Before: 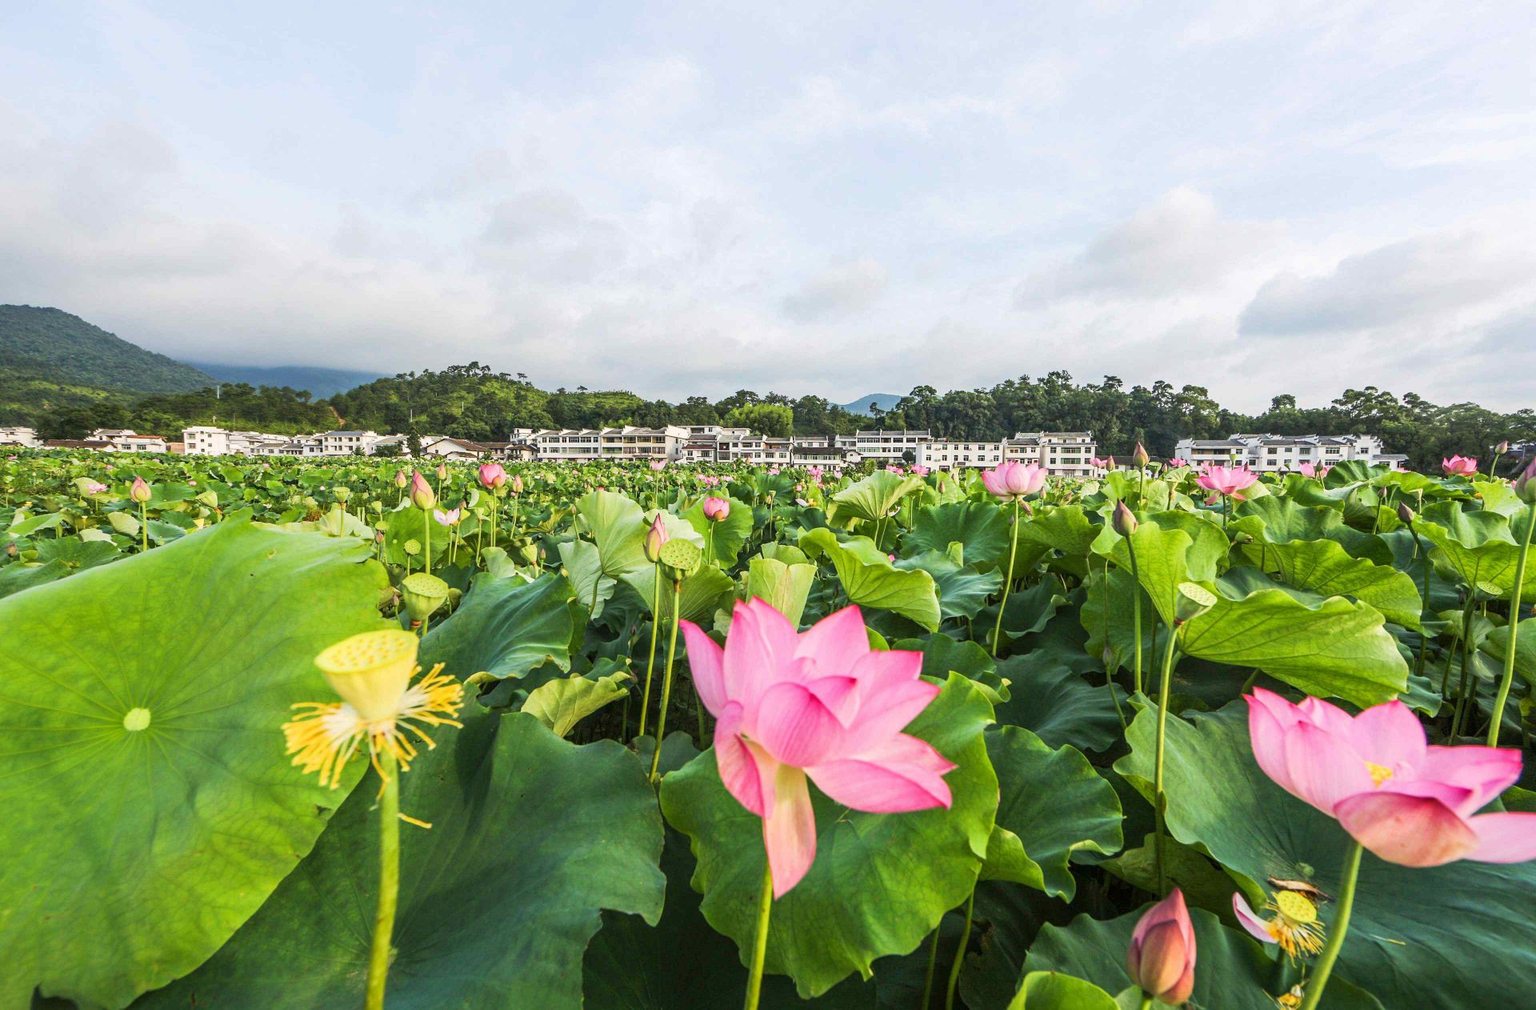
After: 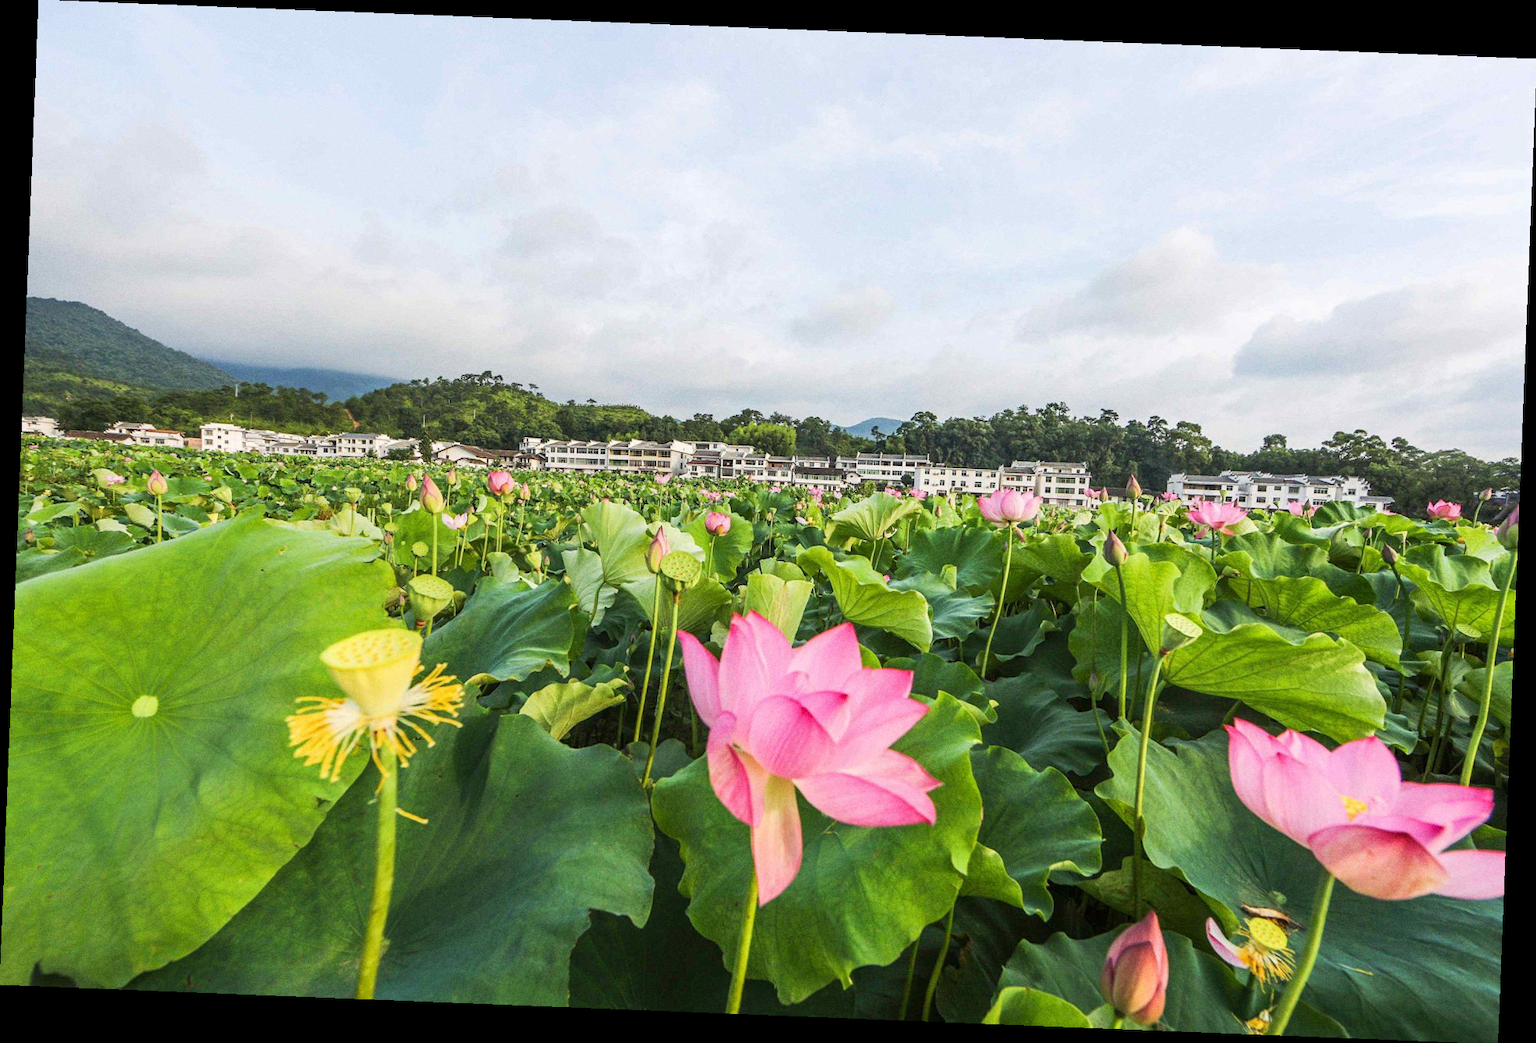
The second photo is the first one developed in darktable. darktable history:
grain: coarseness 0.47 ISO
rotate and perspective: rotation 2.27°, automatic cropping off
